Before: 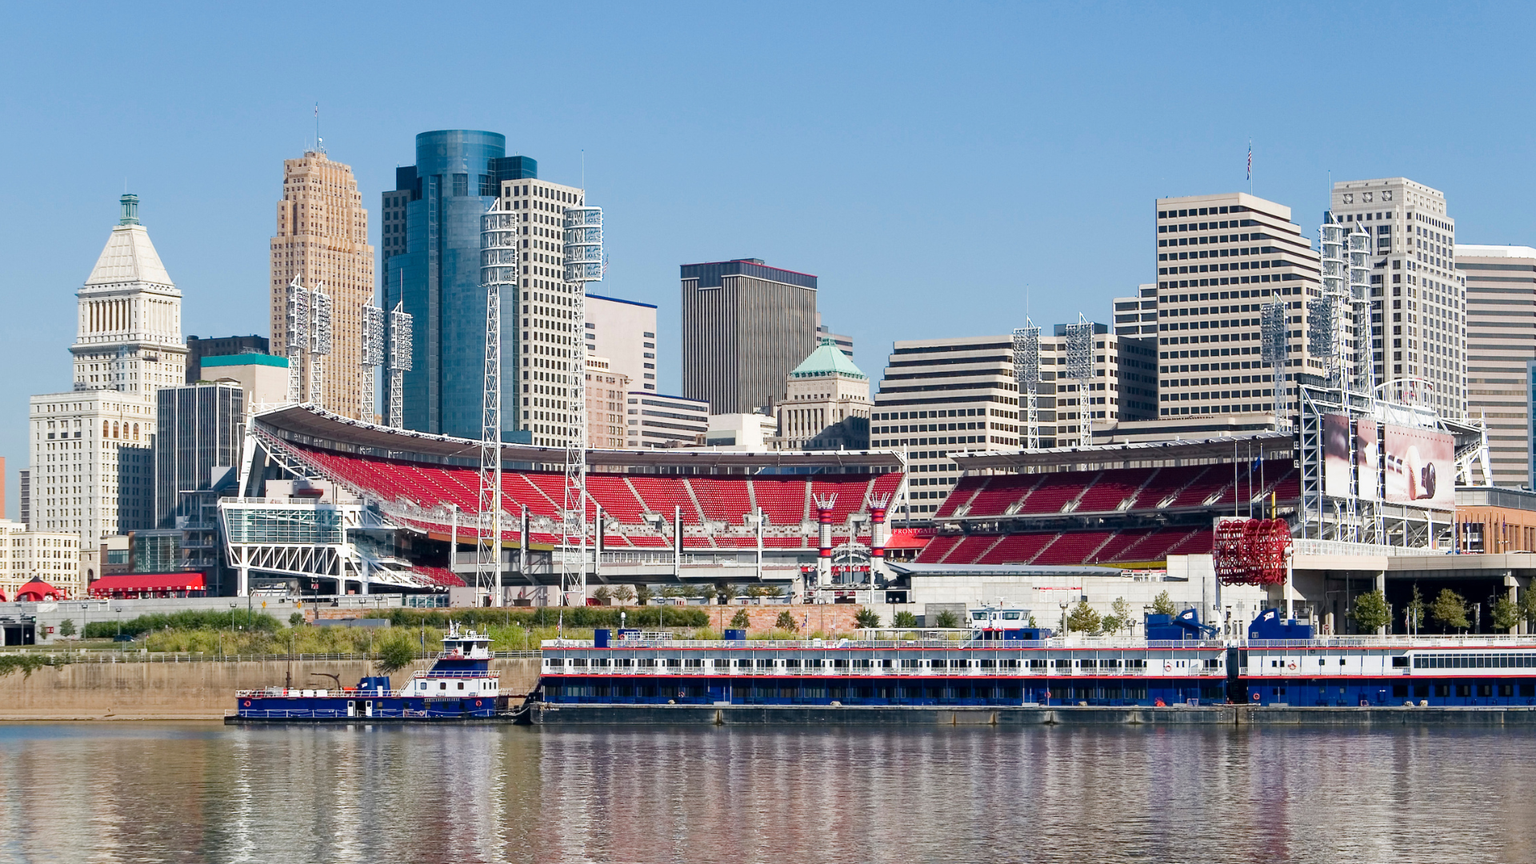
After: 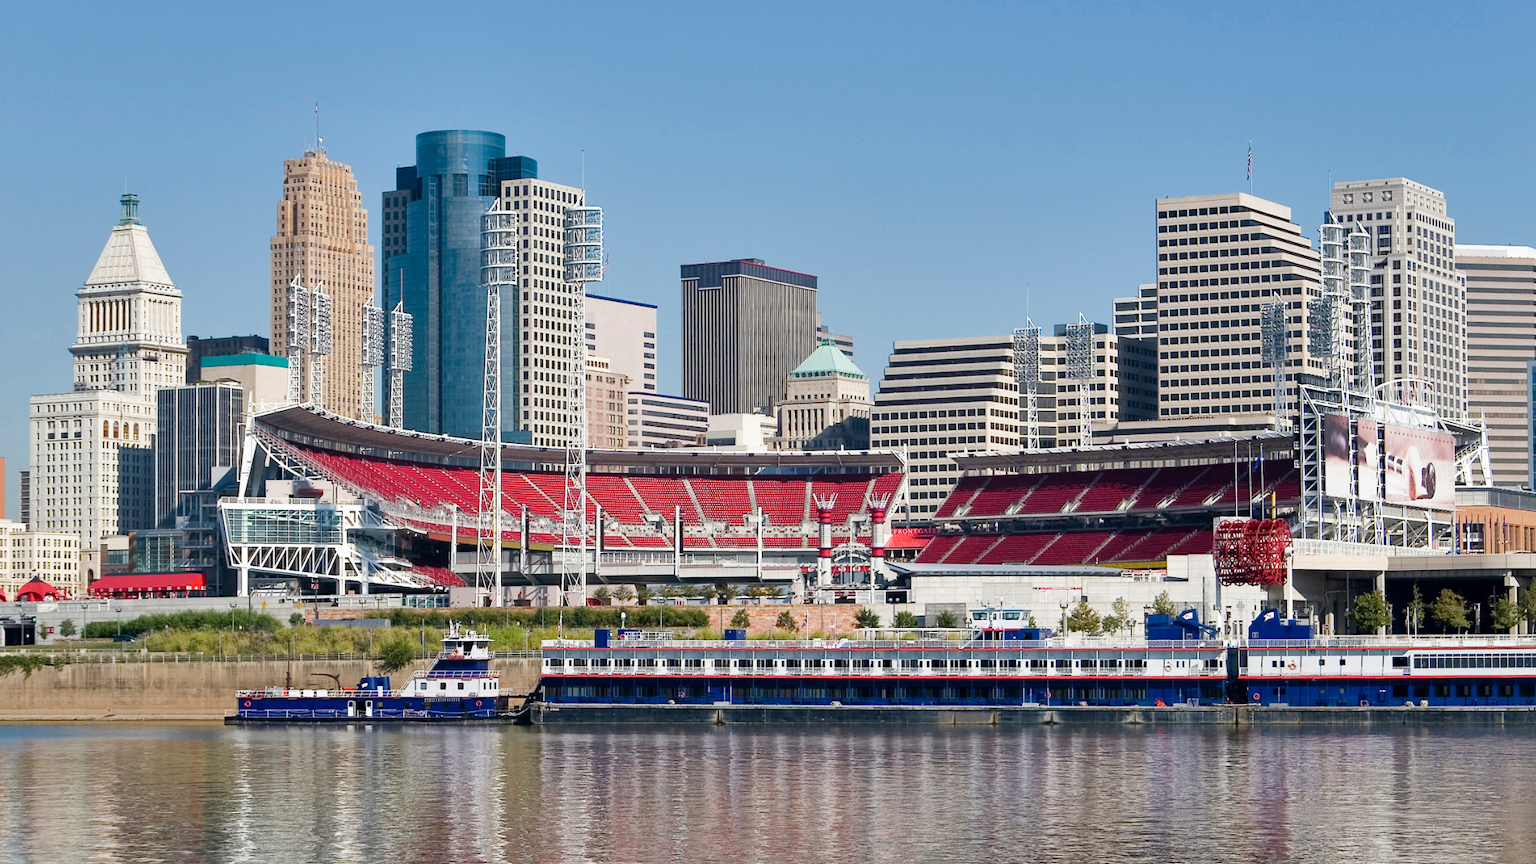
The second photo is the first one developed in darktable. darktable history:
white balance: emerald 1
shadows and highlights: soften with gaussian
